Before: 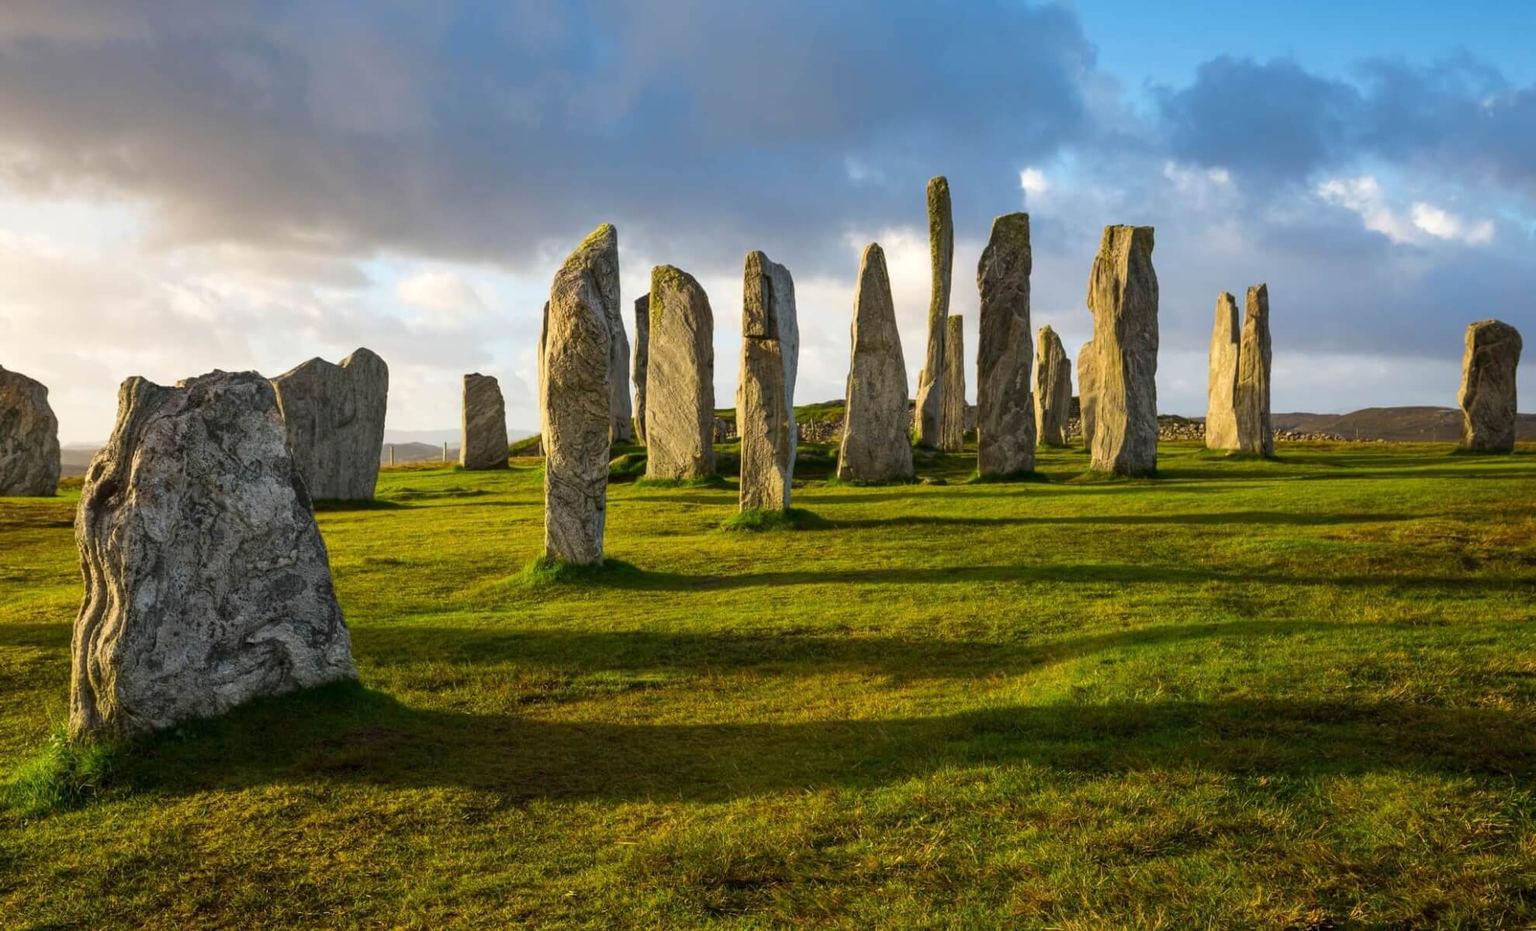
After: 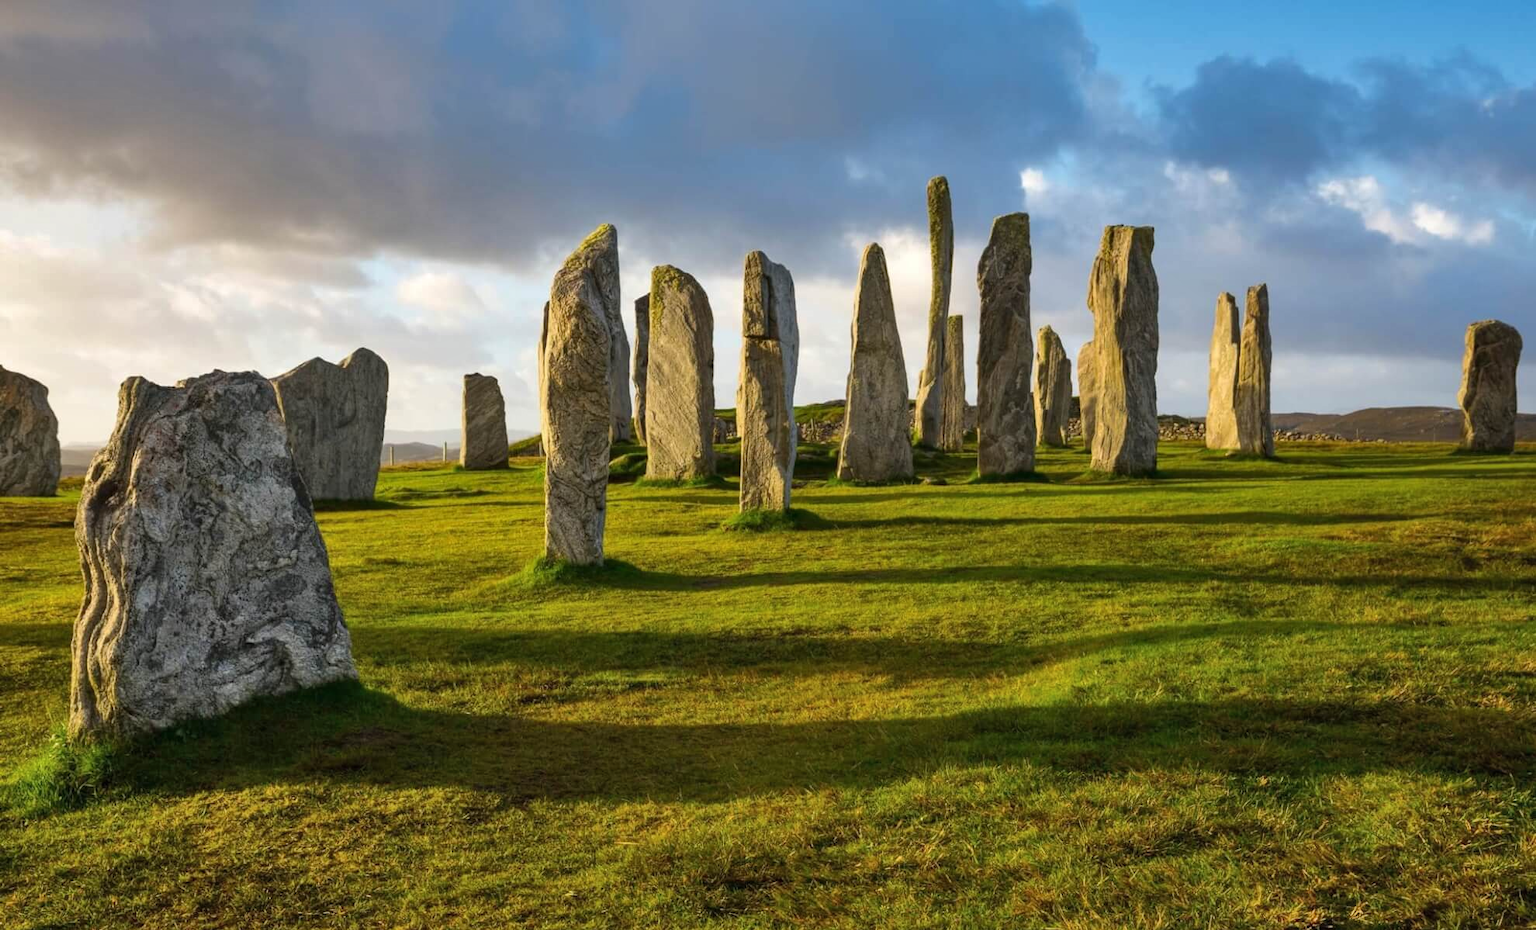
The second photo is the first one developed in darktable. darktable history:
exposure: black level correction 0, compensate exposure bias true, compensate highlight preservation false
shadows and highlights: soften with gaussian
